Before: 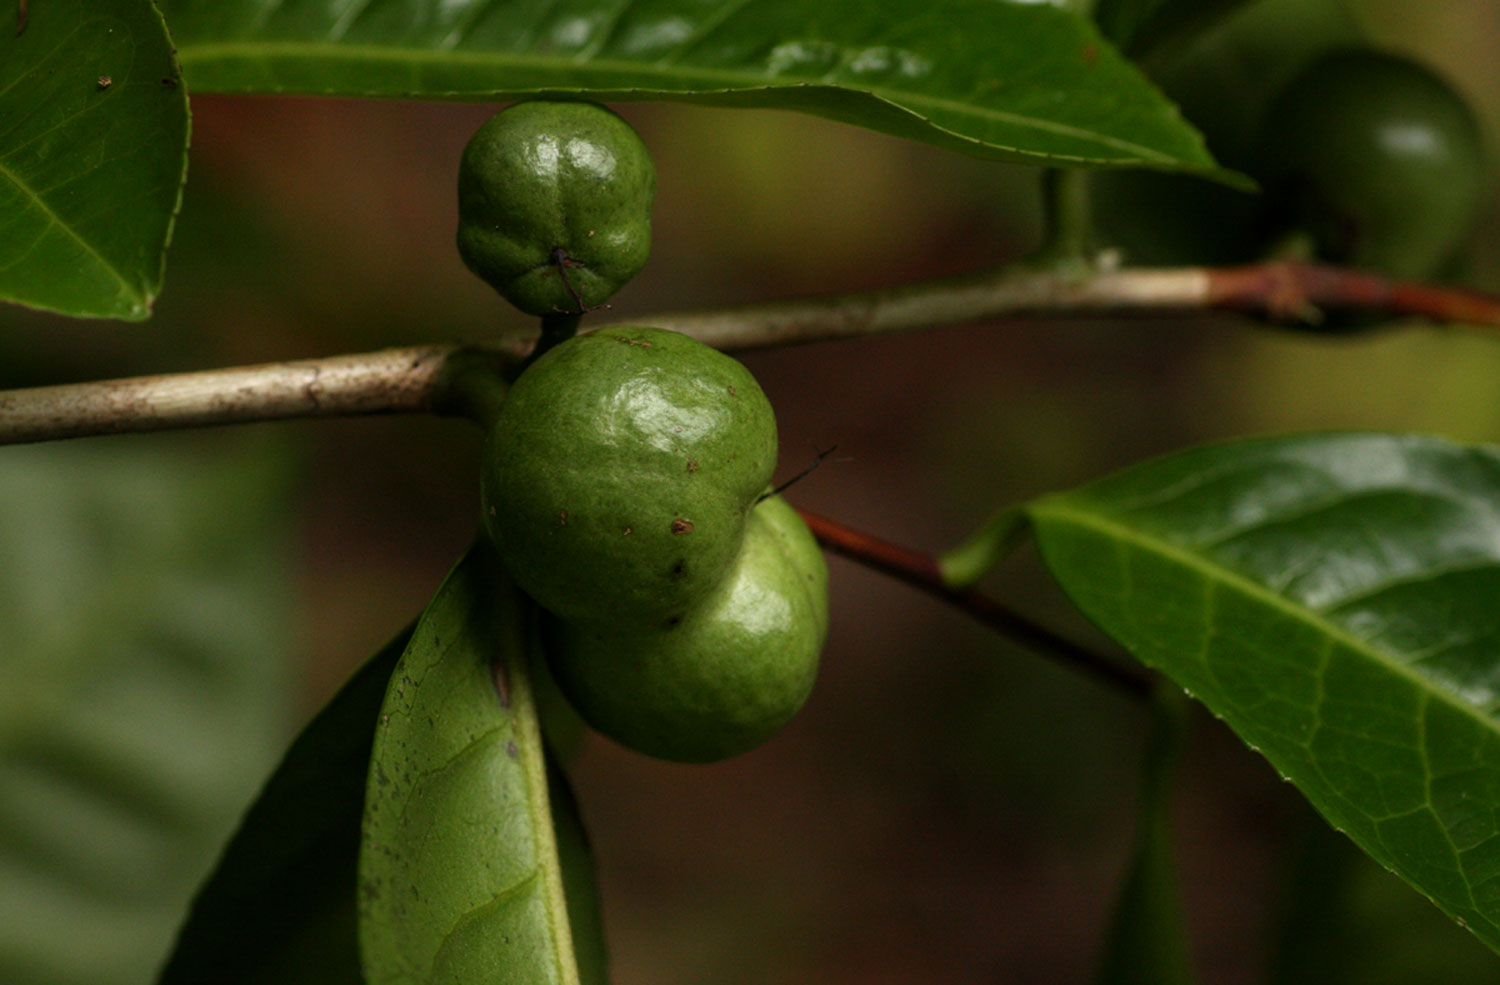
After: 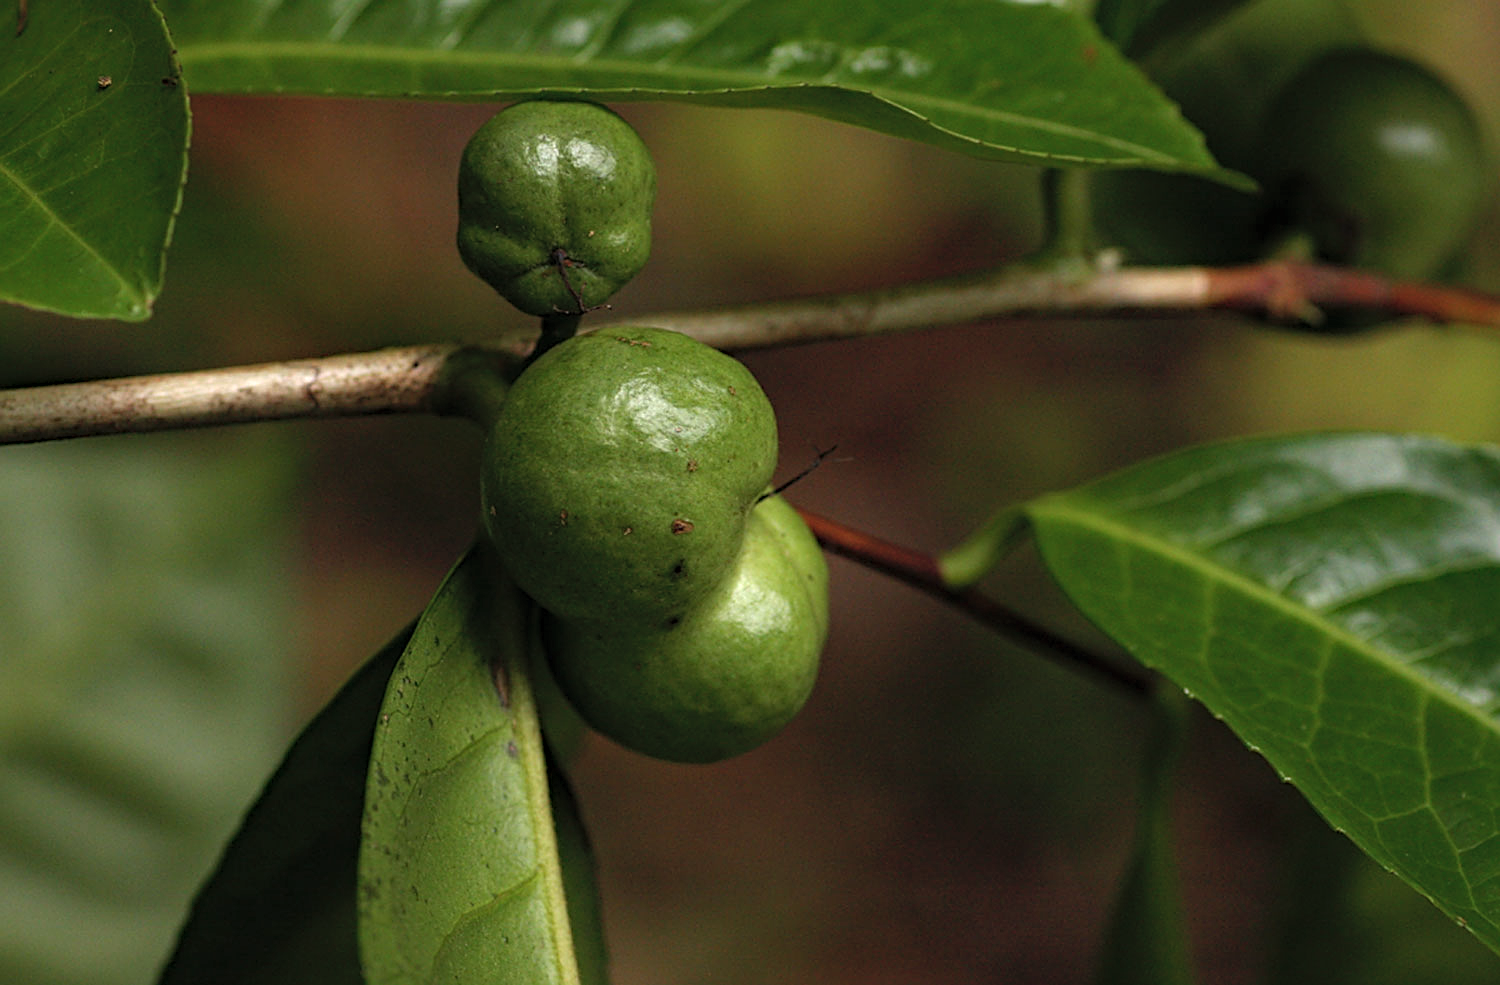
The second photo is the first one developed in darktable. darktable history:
contrast brightness saturation: brightness 0.13
haze removal: compatibility mode true, adaptive false
sharpen: on, module defaults
